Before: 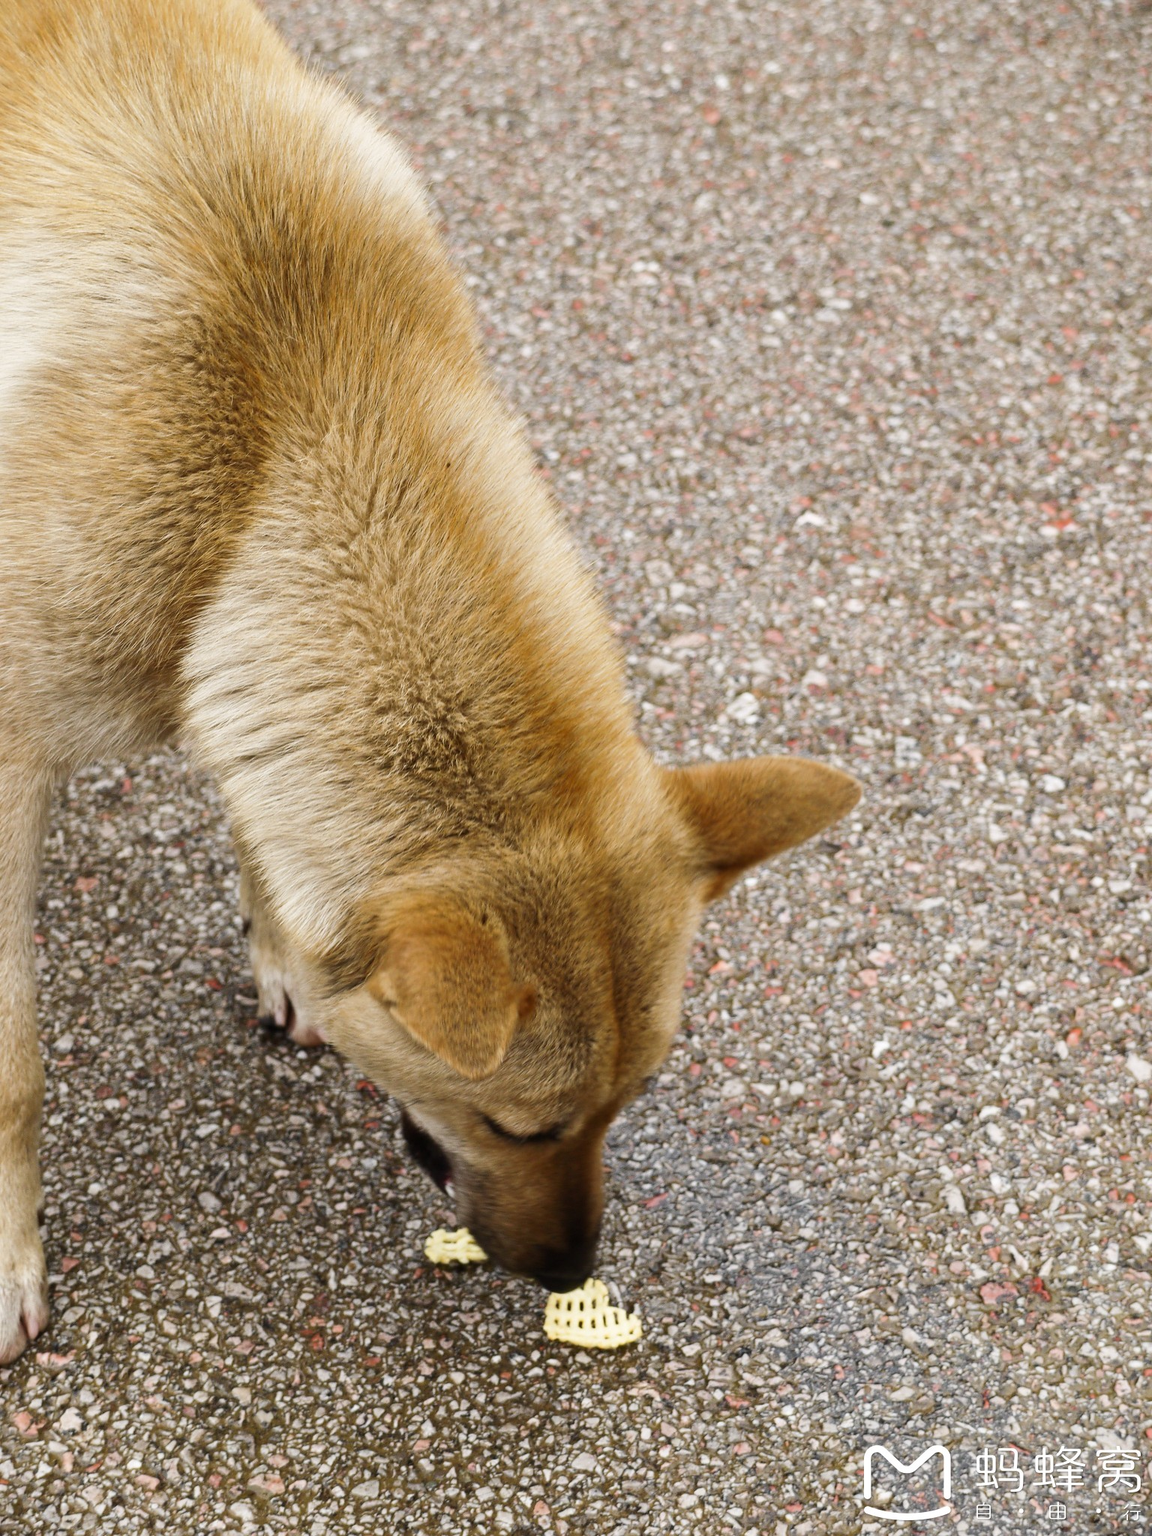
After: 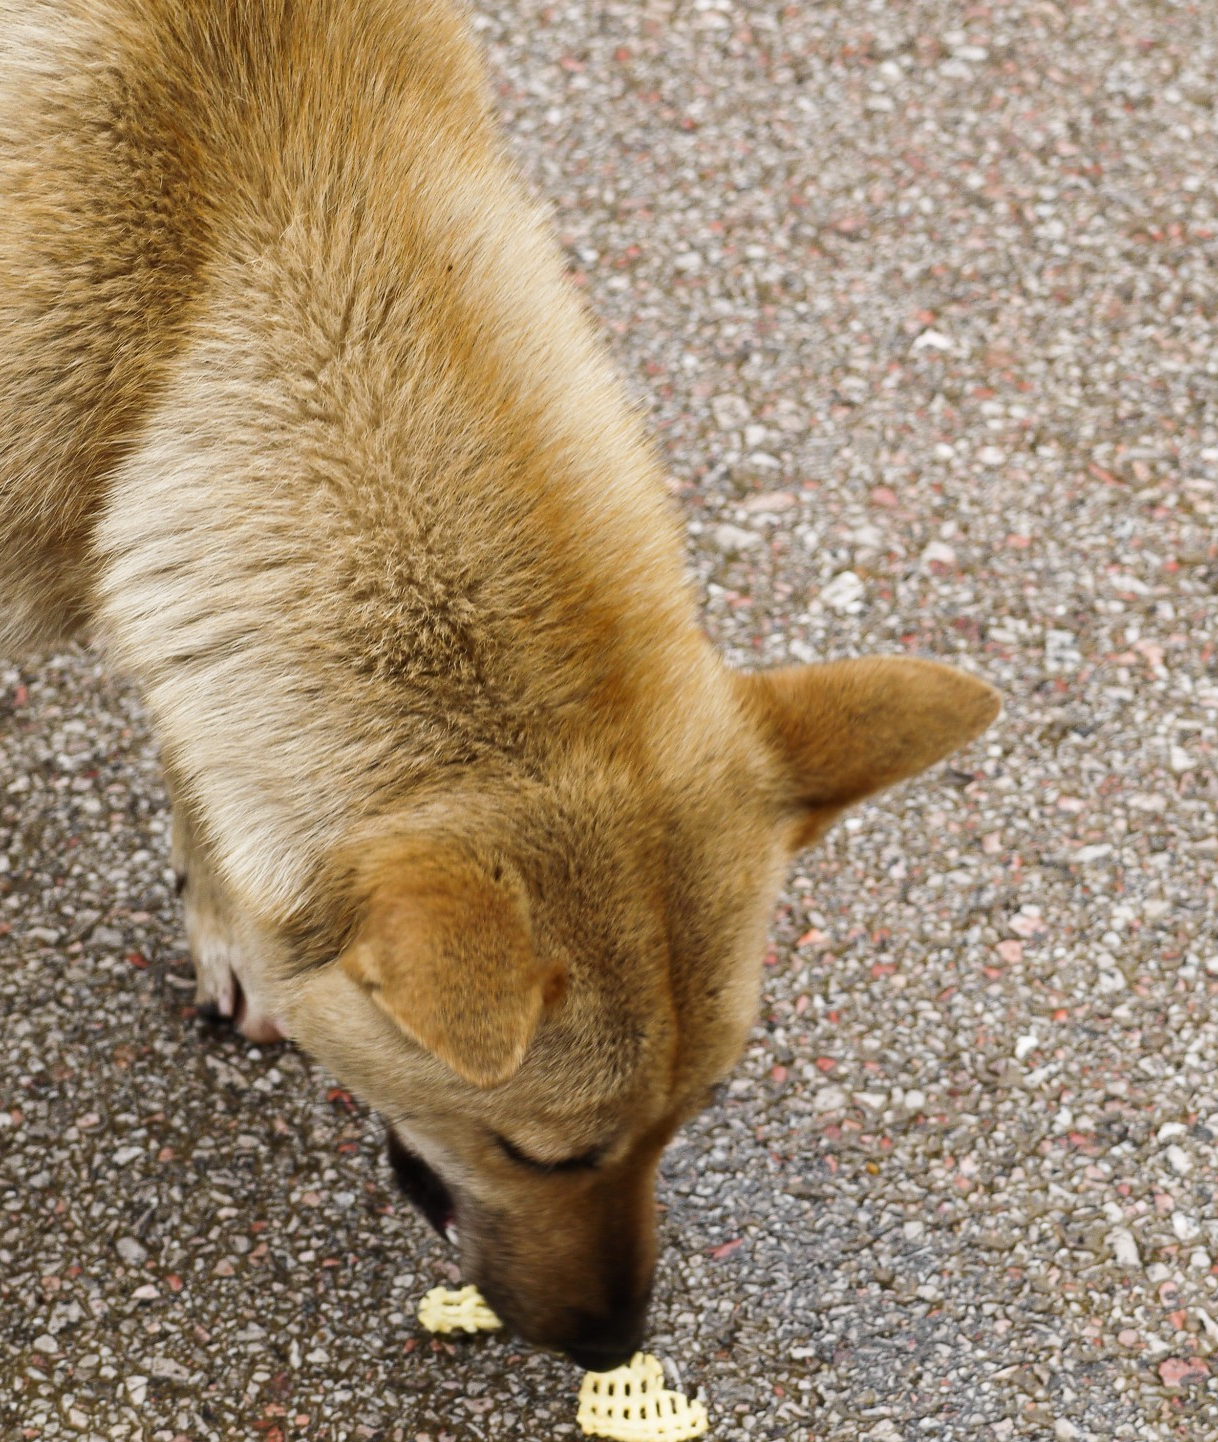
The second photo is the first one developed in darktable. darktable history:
crop: left 9.646%, top 17.221%, right 11.027%, bottom 12.346%
